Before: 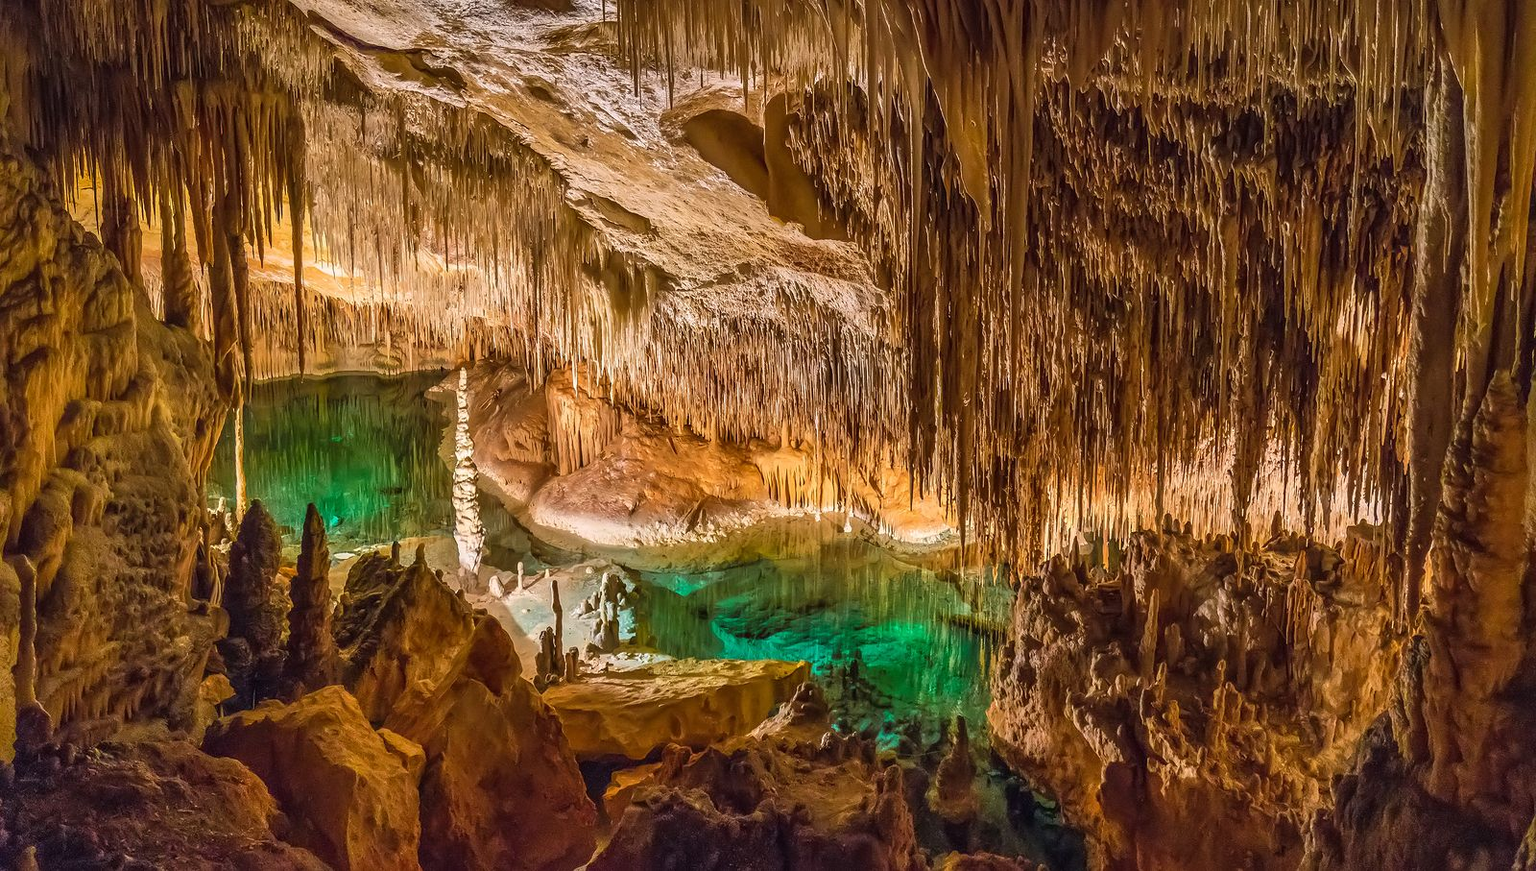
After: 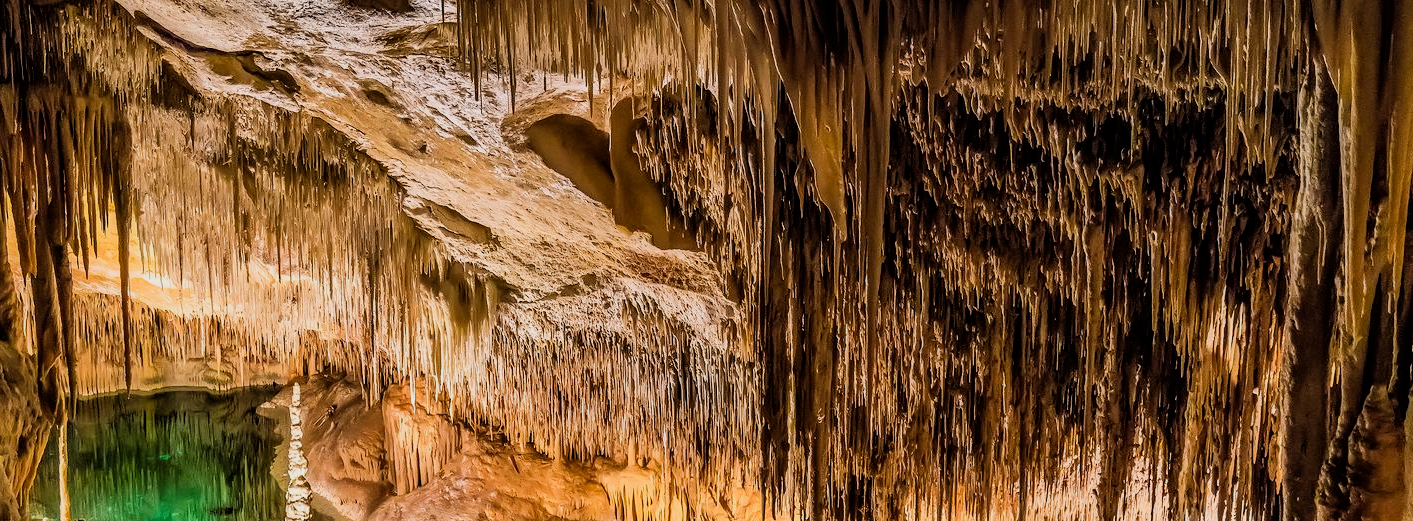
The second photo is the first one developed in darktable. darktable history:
exposure: black level correction 0.001, exposure -0.123 EV, compensate highlight preservation false
crop and rotate: left 11.671%, bottom 42.491%
filmic rgb: black relative exposure -5.09 EV, white relative exposure 3.98 EV, threshold 3.04 EV, hardness 2.9, contrast 1.199, highlights saturation mix -29.86%, enable highlight reconstruction true
tone equalizer: -8 EV -0.446 EV, -7 EV -0.392 EV, -6 EV -0.299 EV, -5 EV -0.188 EV, -3 EV 0.225 EV, -2 EV 0.33 EV, -1 EV 0.399 EV, +0 EV 0.417 EV
